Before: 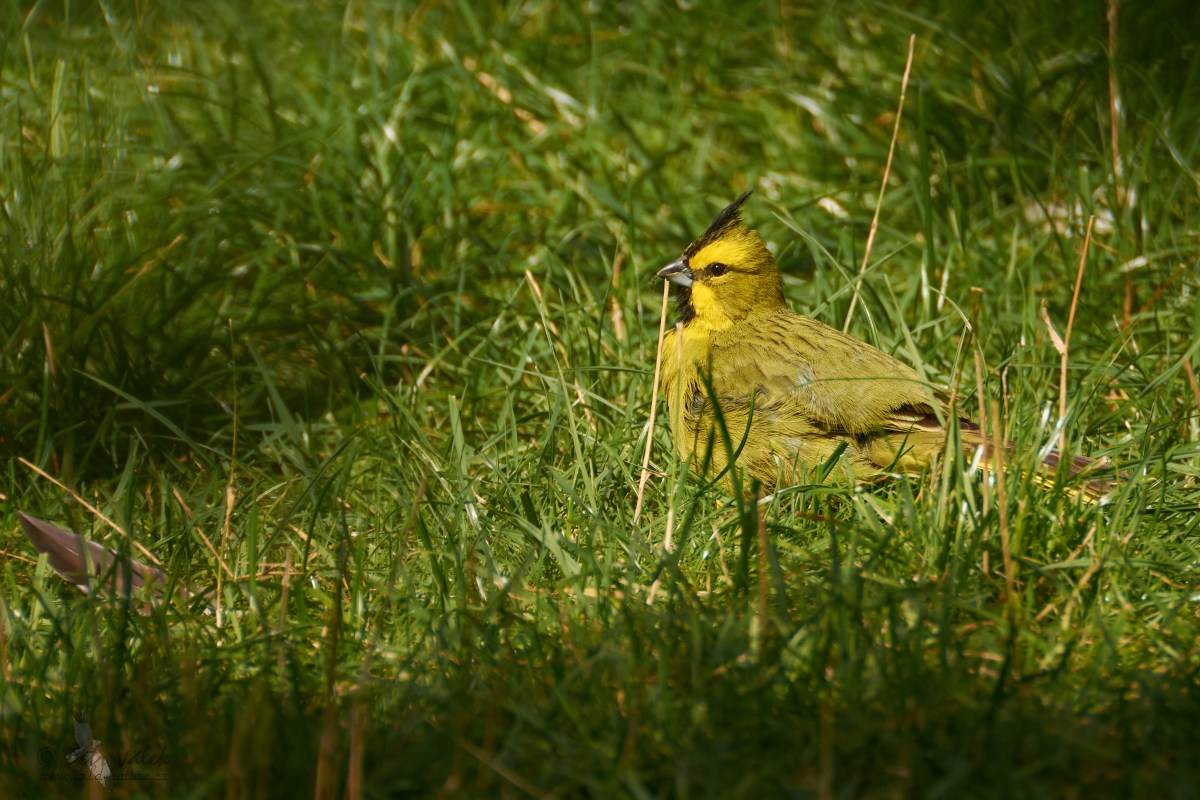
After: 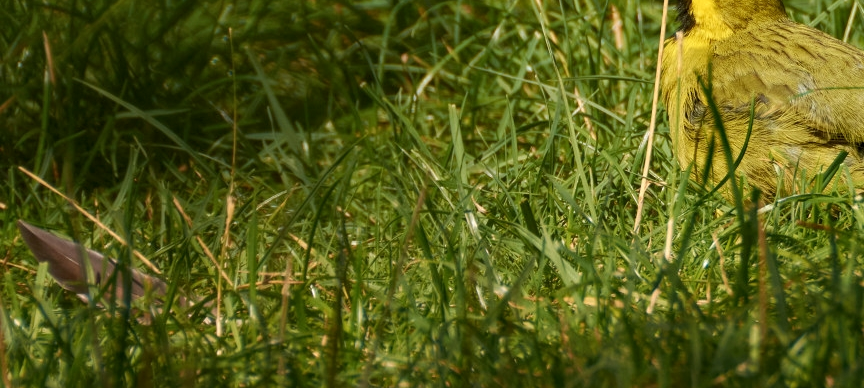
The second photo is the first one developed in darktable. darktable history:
crop: top 36.498%, right 27.964%, bottom 14.995%
local contrast: highlights 100%, shadows 100%, detail 120%, midtone range 0.2
